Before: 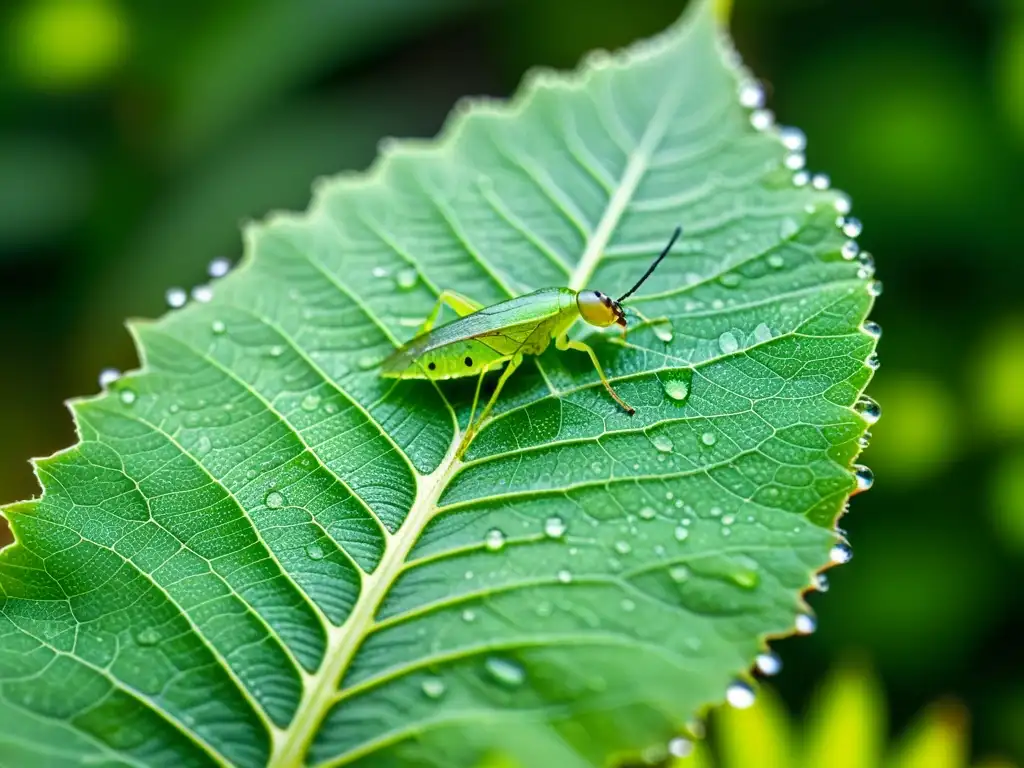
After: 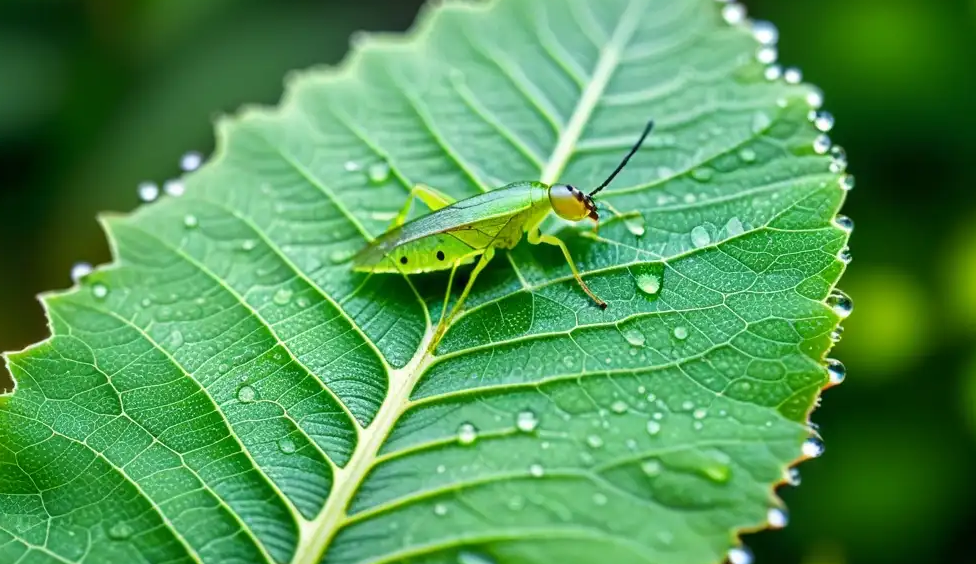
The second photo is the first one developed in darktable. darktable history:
crop and rotate: left 2.764%, top 13.878%, right 1.899%, bottom 12.605%
